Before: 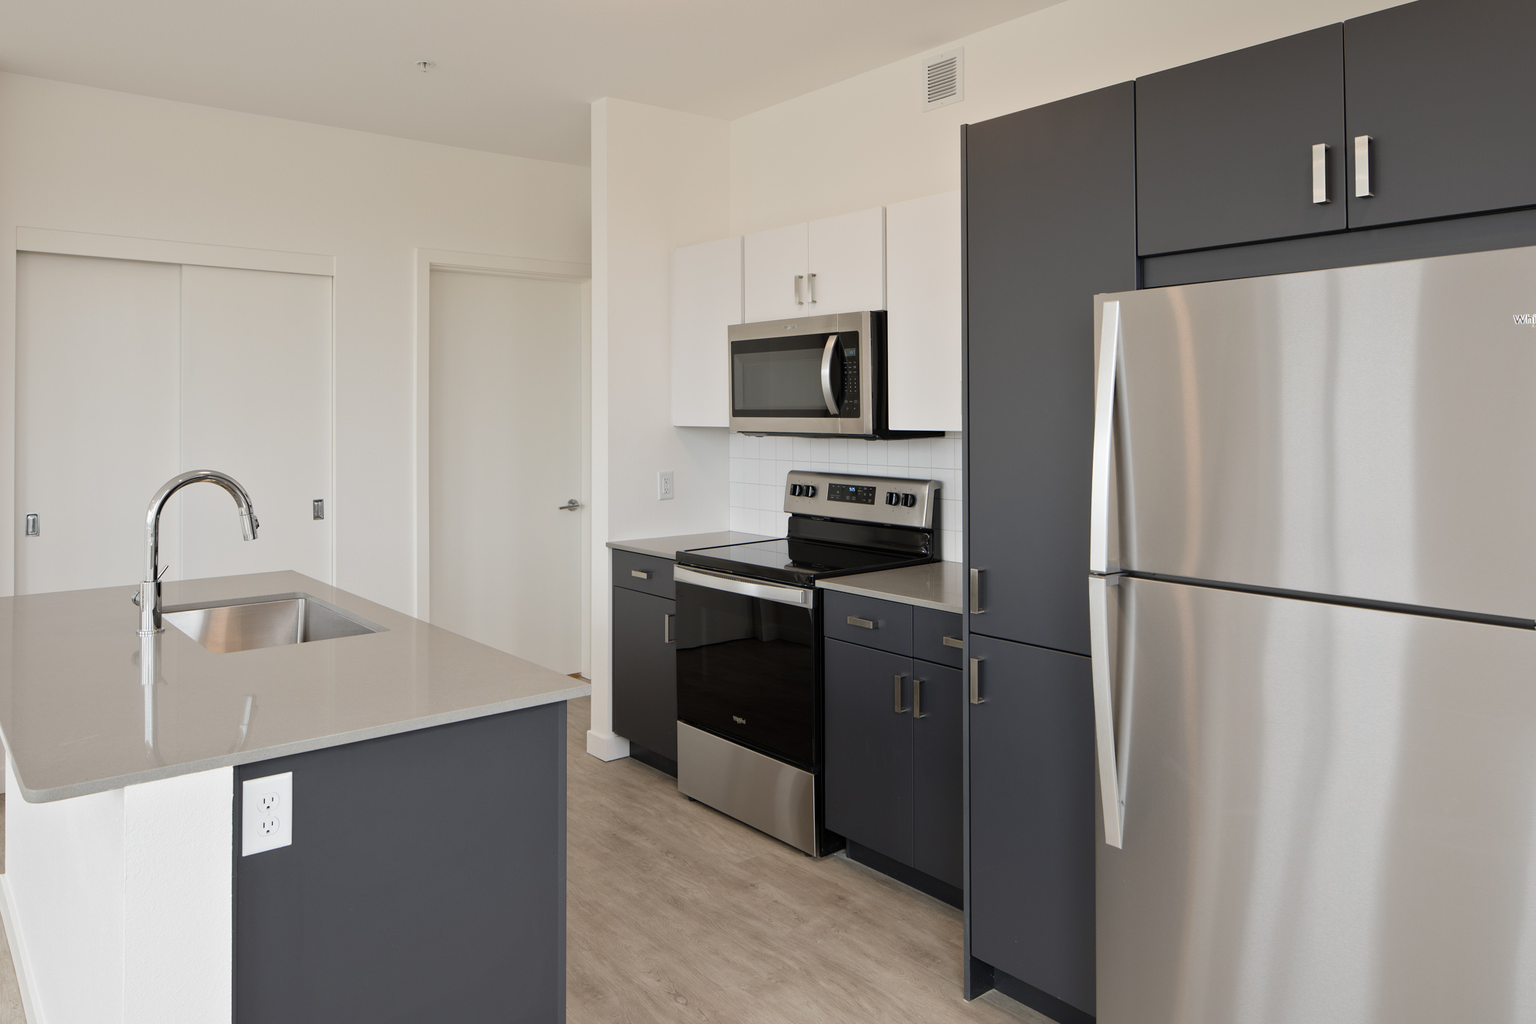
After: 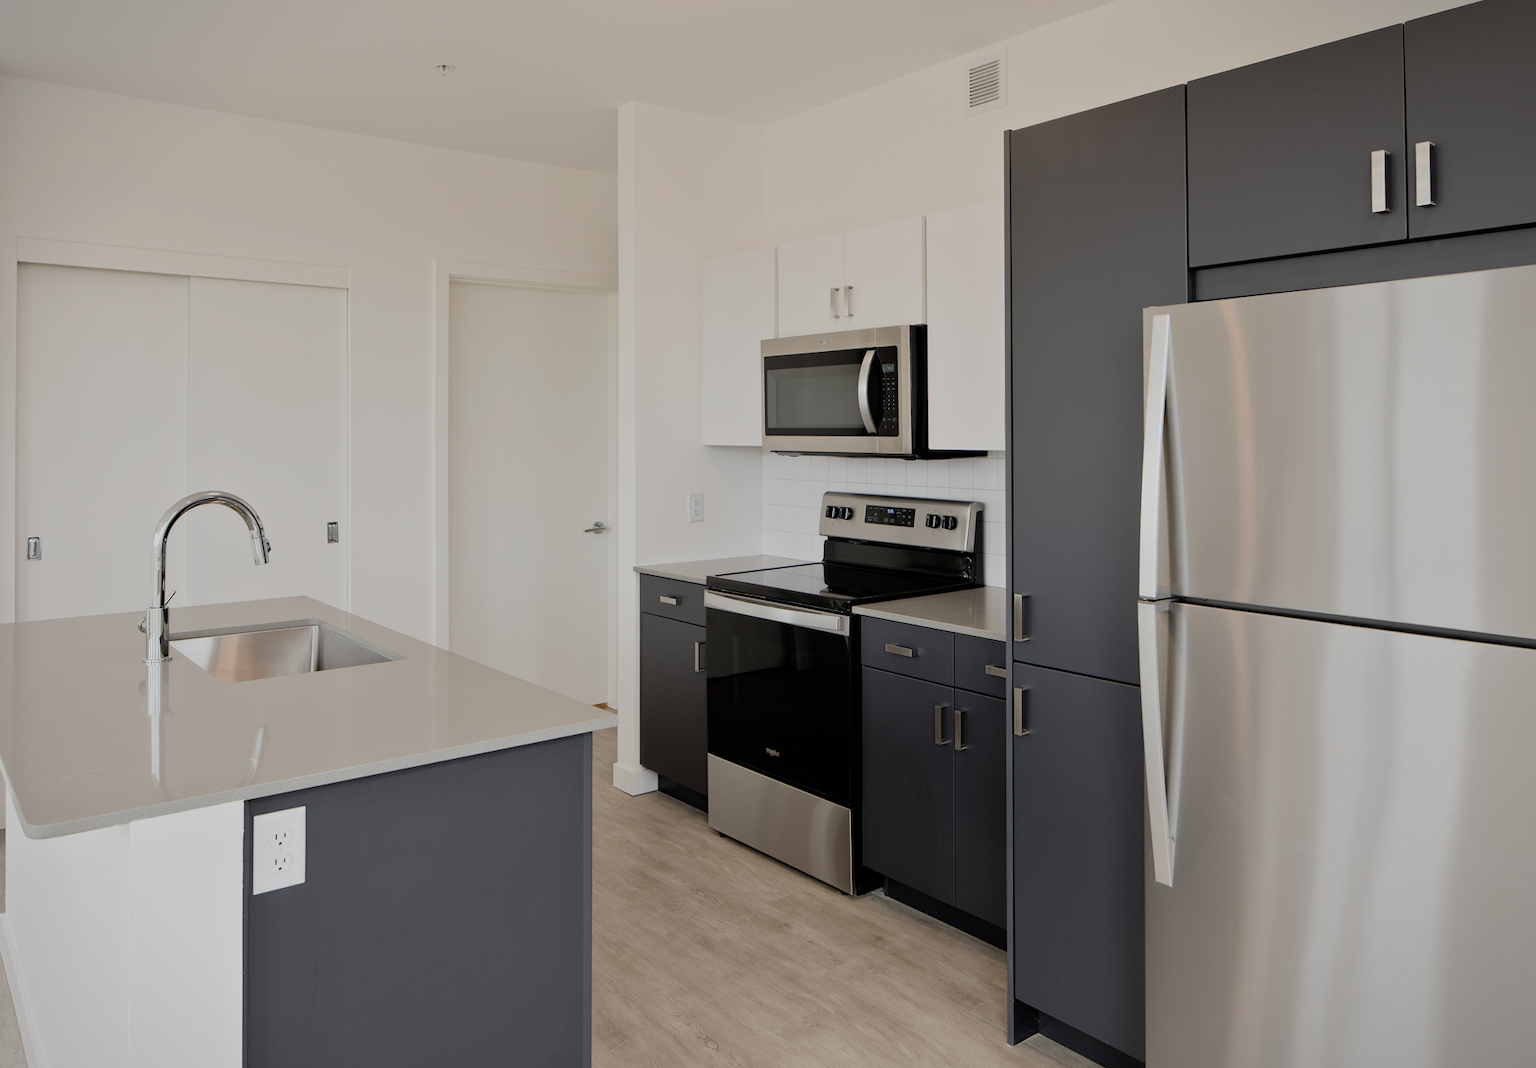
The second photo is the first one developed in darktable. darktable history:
crop: right 4.287%, bottom 0.04%
filmic rgb: black relative exposure -7.65 EV, white relative exposure 4.56 EV, threshold 5.94 EV, hardness 3.61, enable highlight reconstruction true
vignetting: fall-off start 97.21%, brightness -0.285, width/height ratio 1.184, unbound false
